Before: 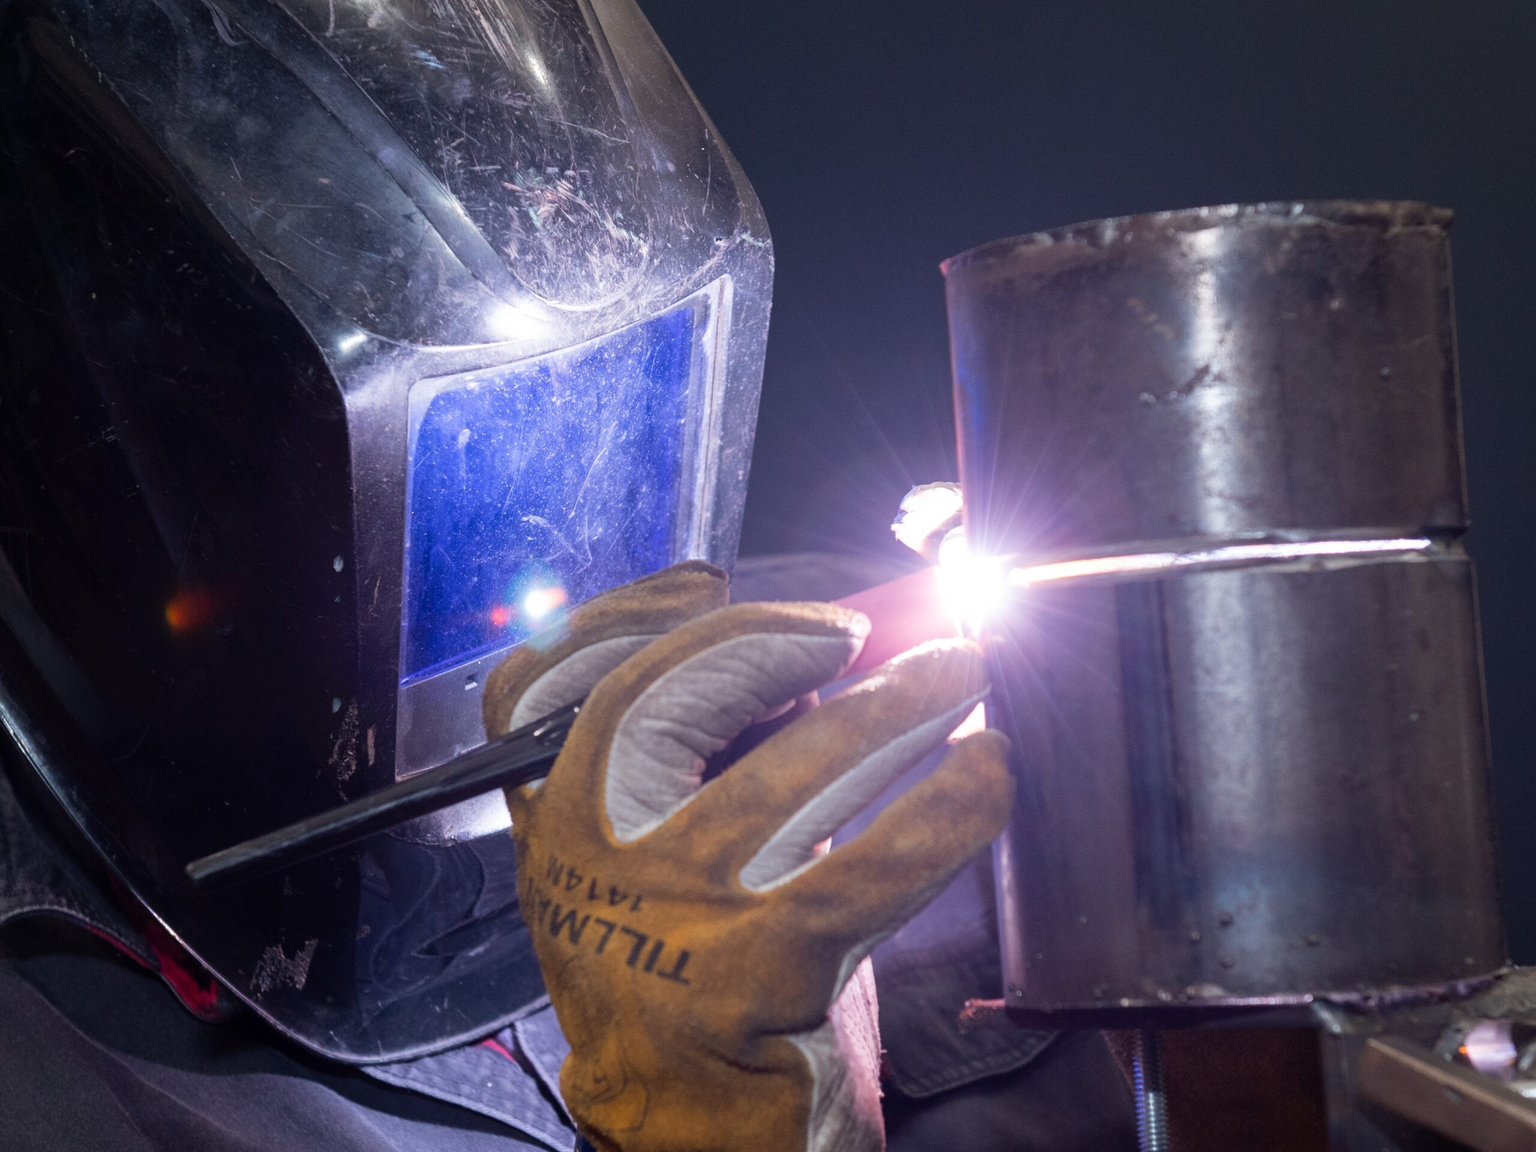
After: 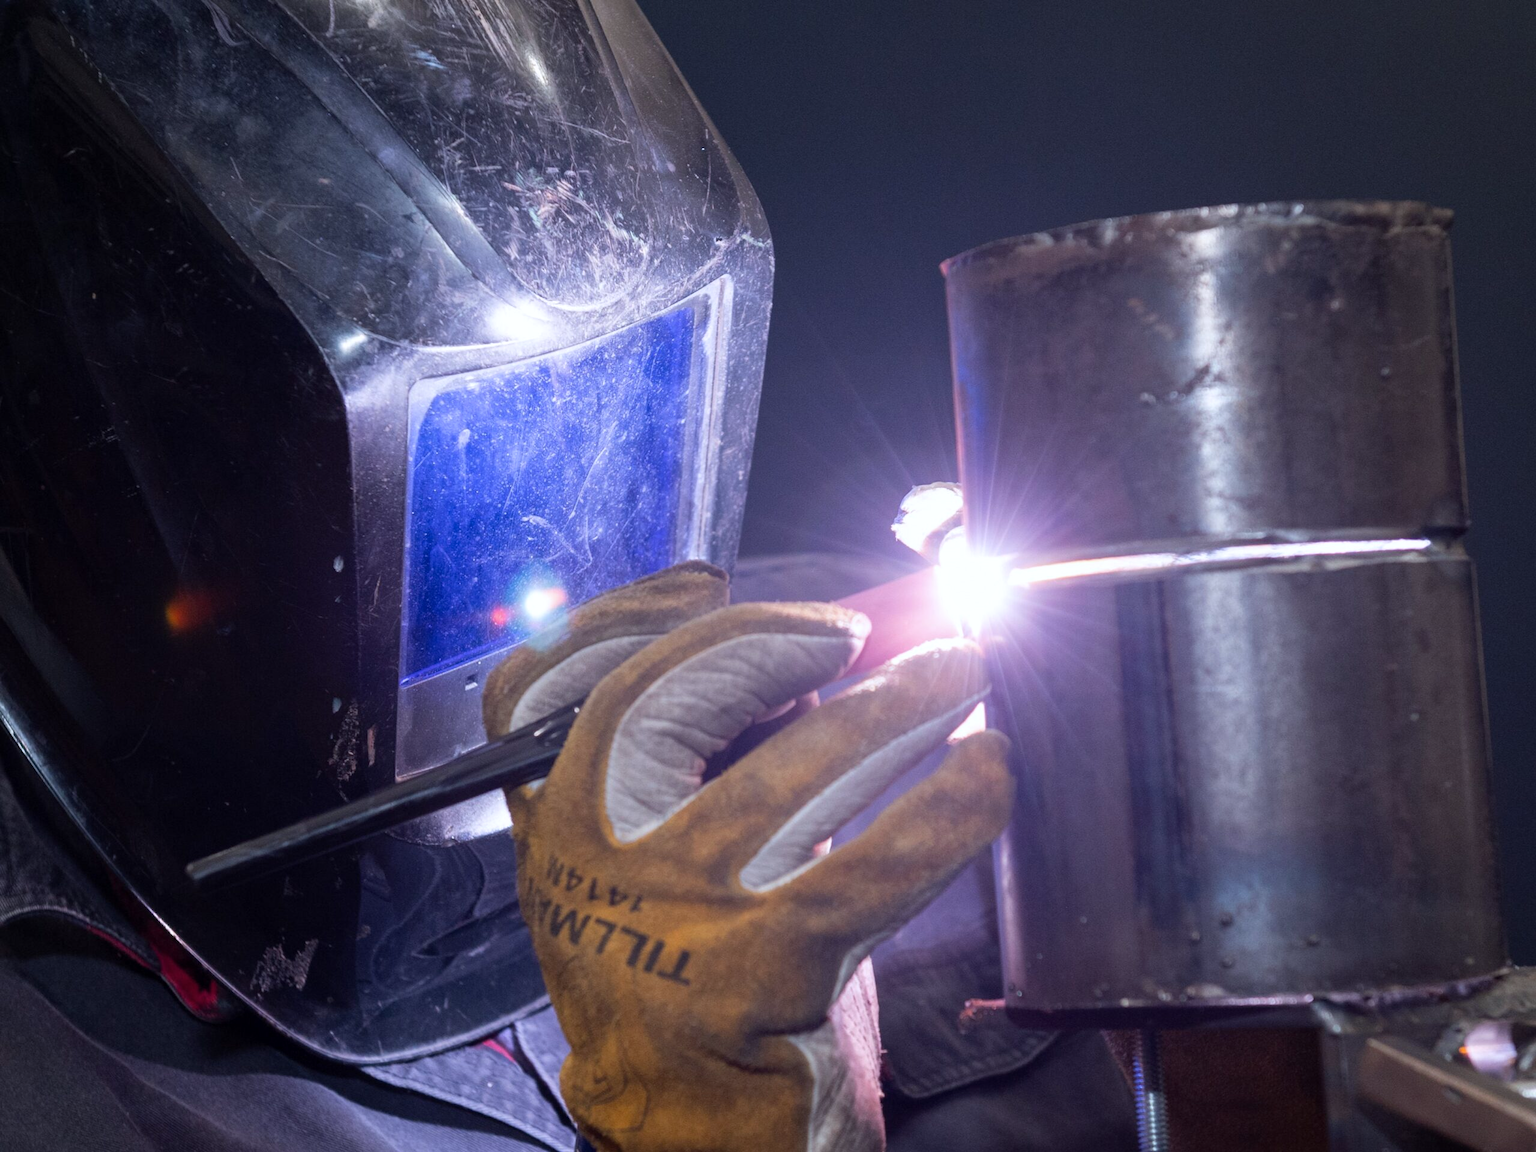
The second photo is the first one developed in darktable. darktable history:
white balance: red 0.983, blue 1.036
local contrast: mode bilateral grid, contrast 10, coarseness 25, detail 115%, midtone range 0.2
